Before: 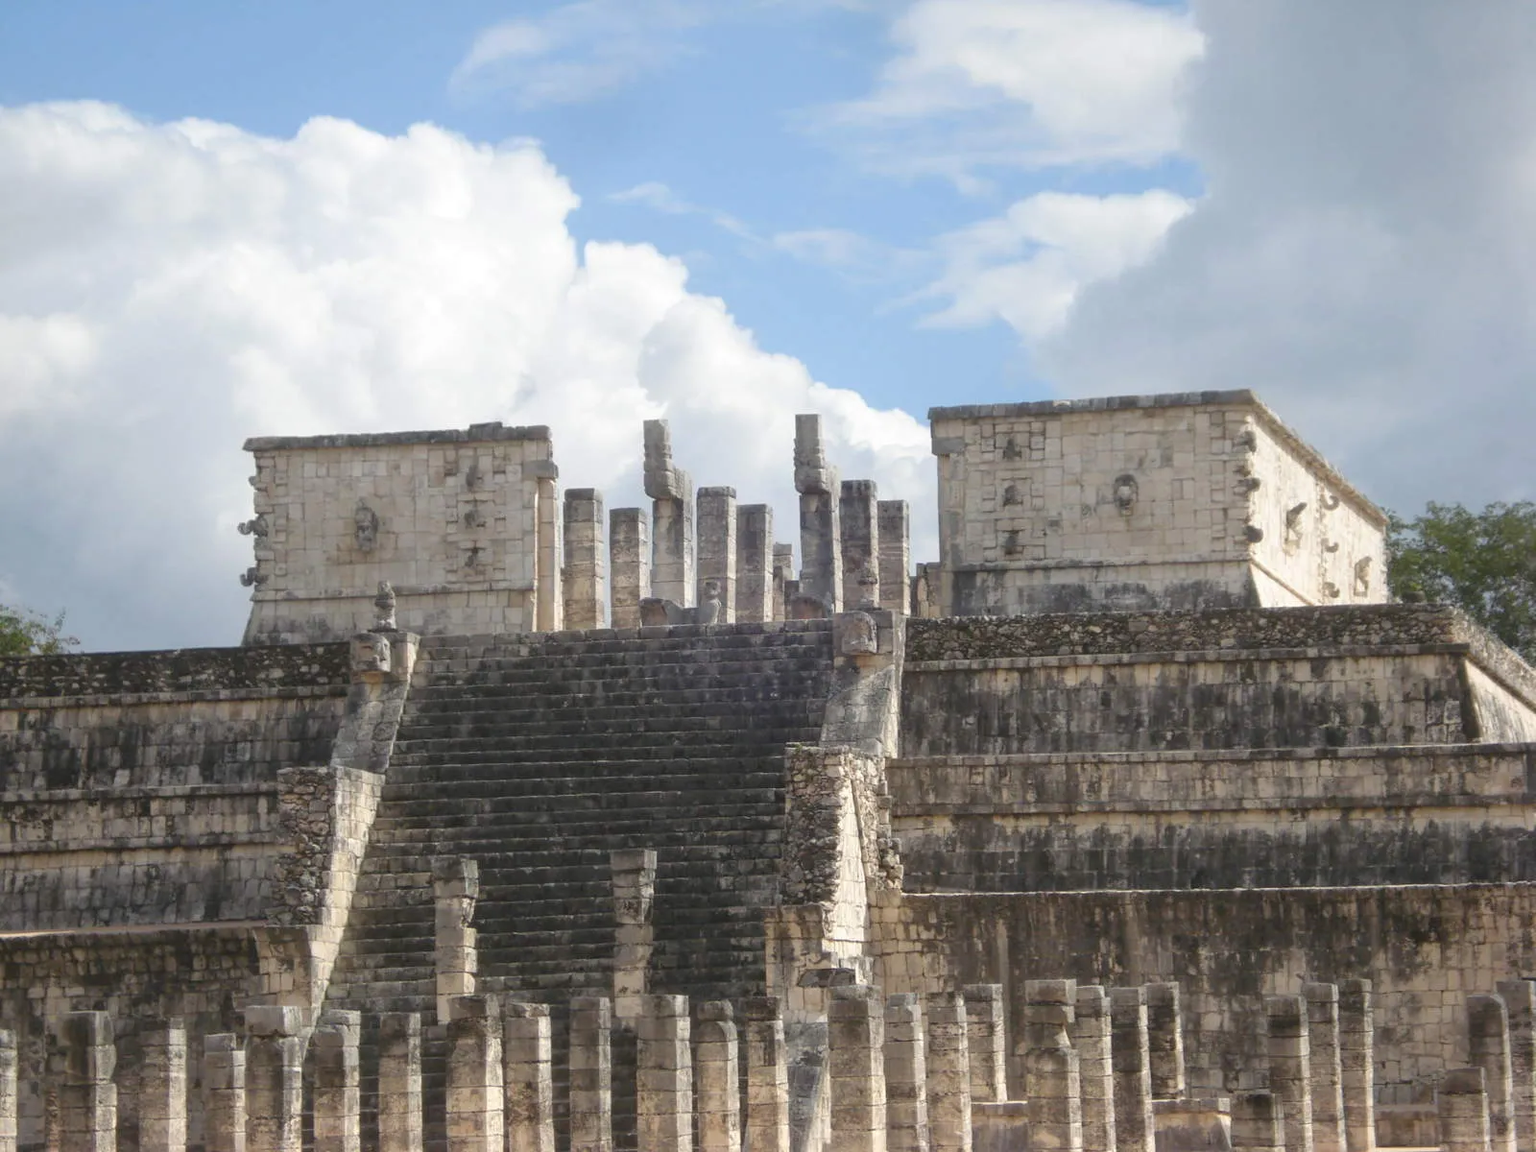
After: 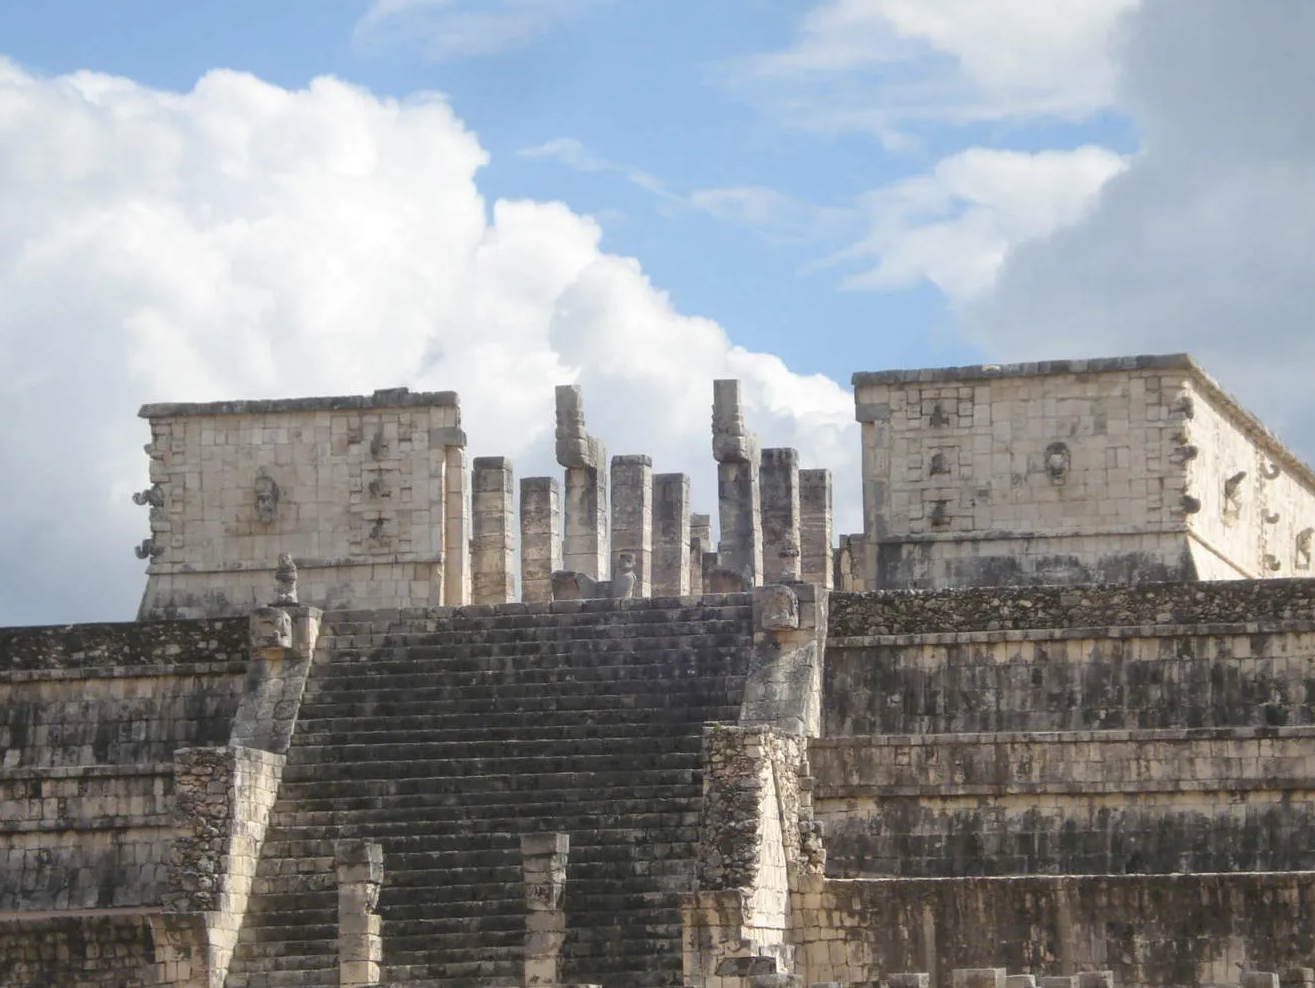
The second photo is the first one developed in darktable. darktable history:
crop and rotate: left 7.189%, top 4.371%, right 10.603%, bottom 13.228%
